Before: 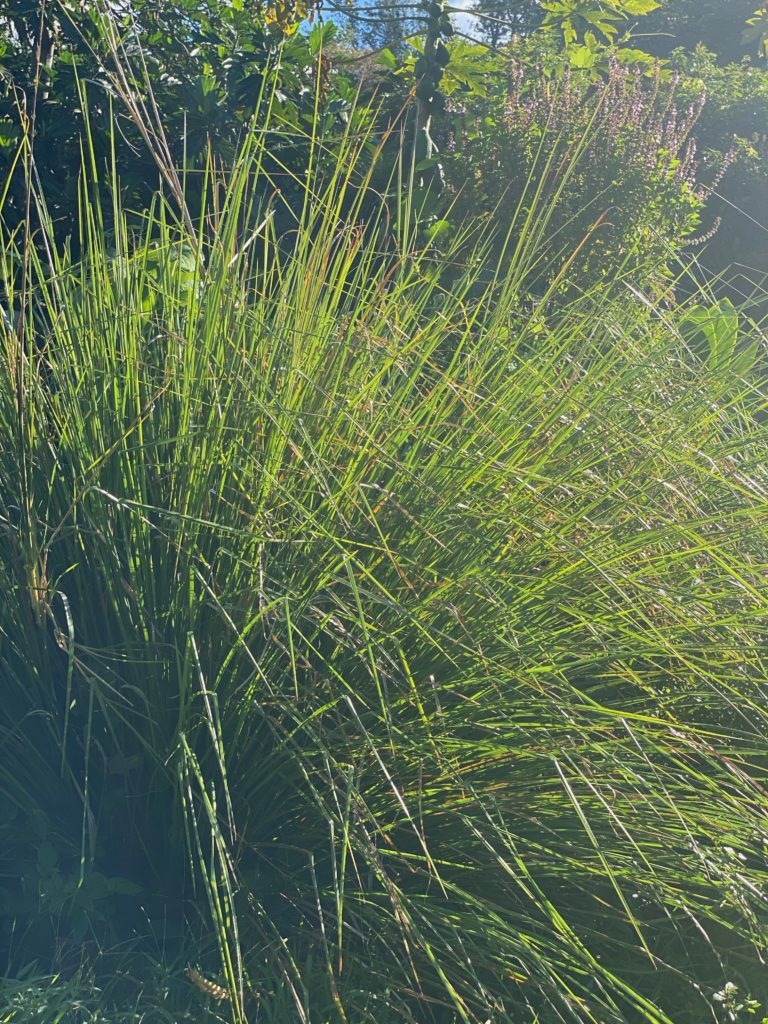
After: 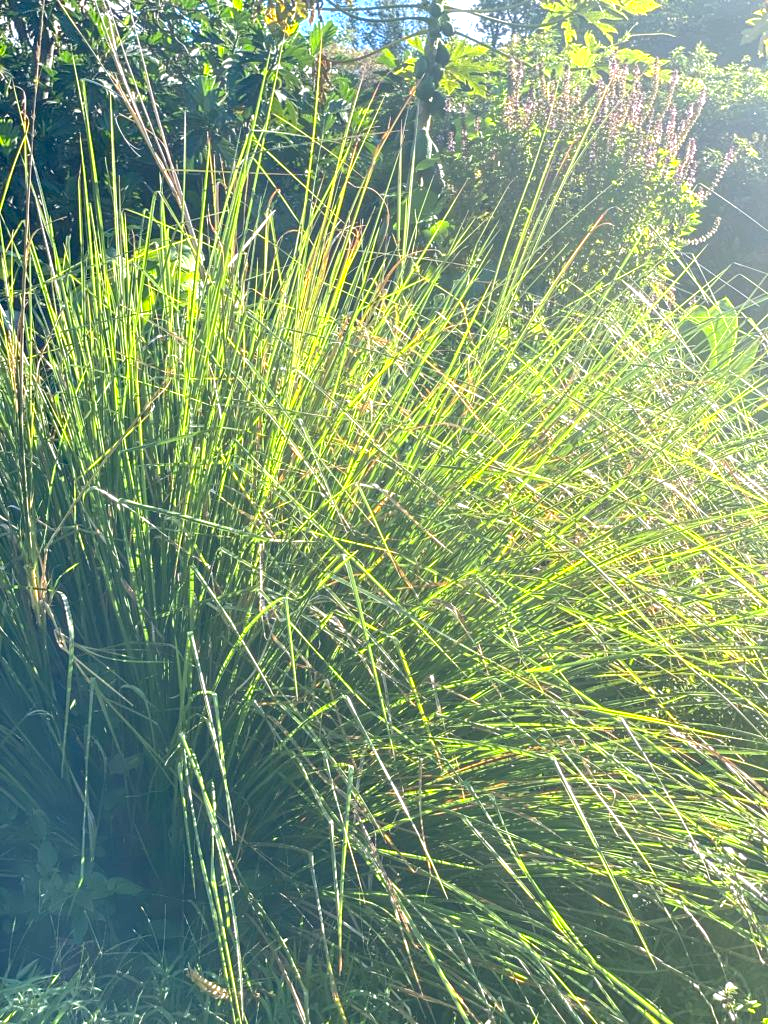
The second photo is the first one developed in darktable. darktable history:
local contrast: on, module defaults
exposure: black level correction 0, exposure 1.099 EV, compensate highlight preservation false
